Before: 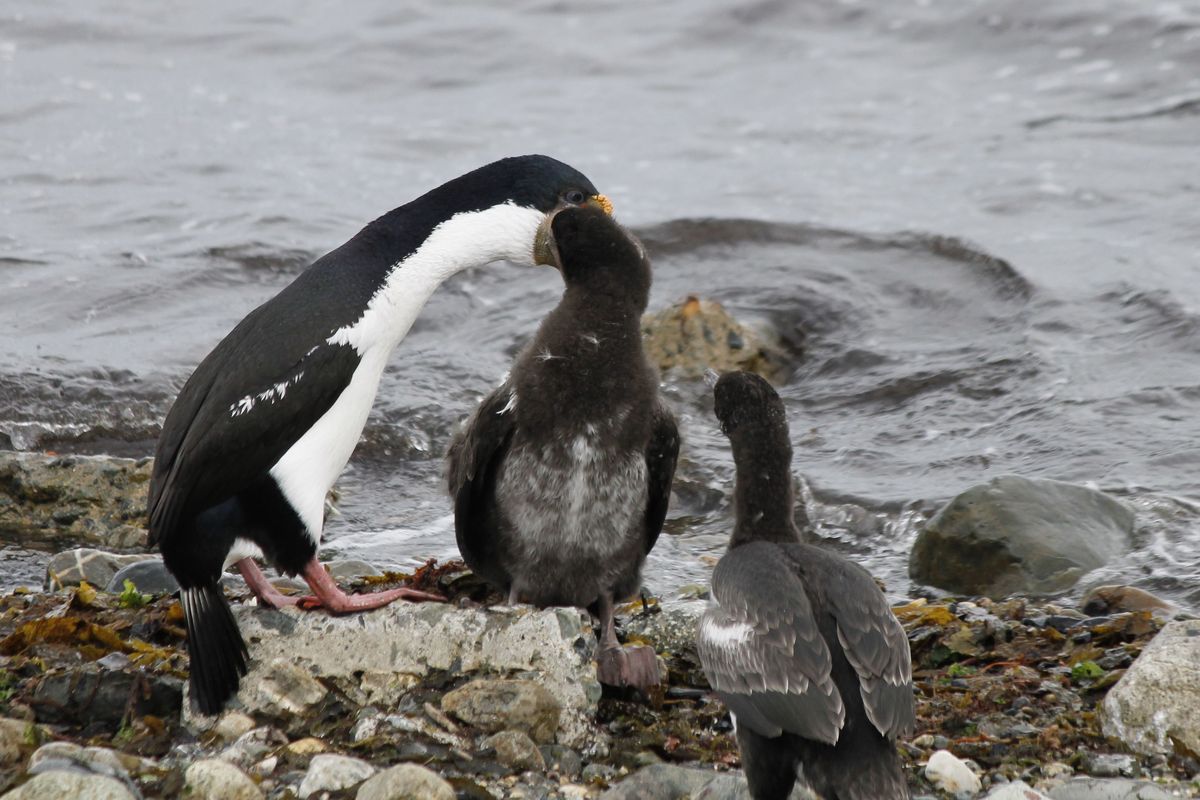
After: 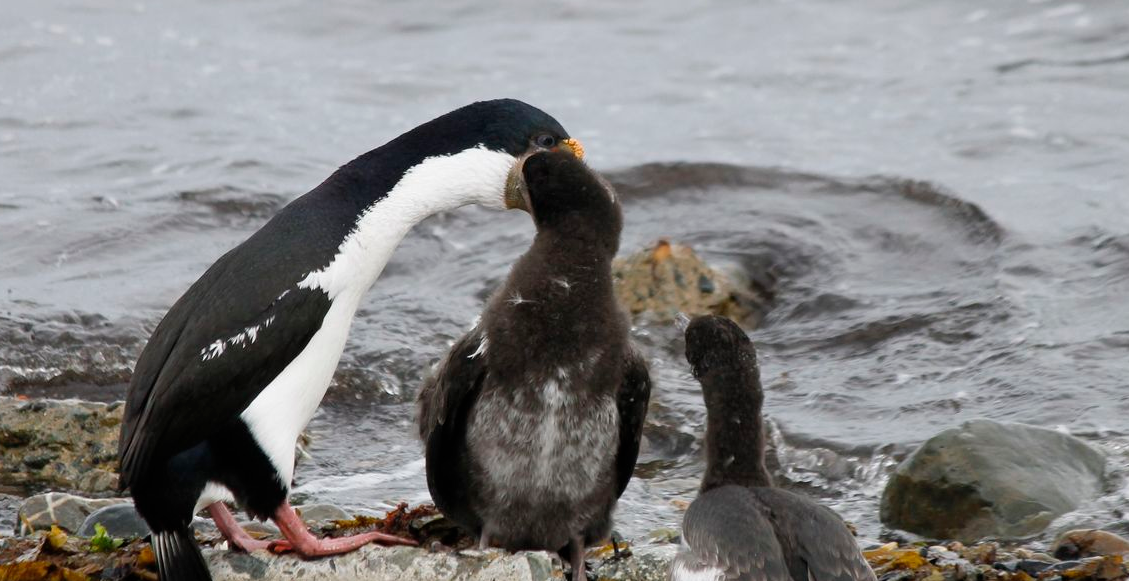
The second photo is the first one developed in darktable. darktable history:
crop: left 2.437%, top 7.017%, right 3.407%, bottom 20.286%
